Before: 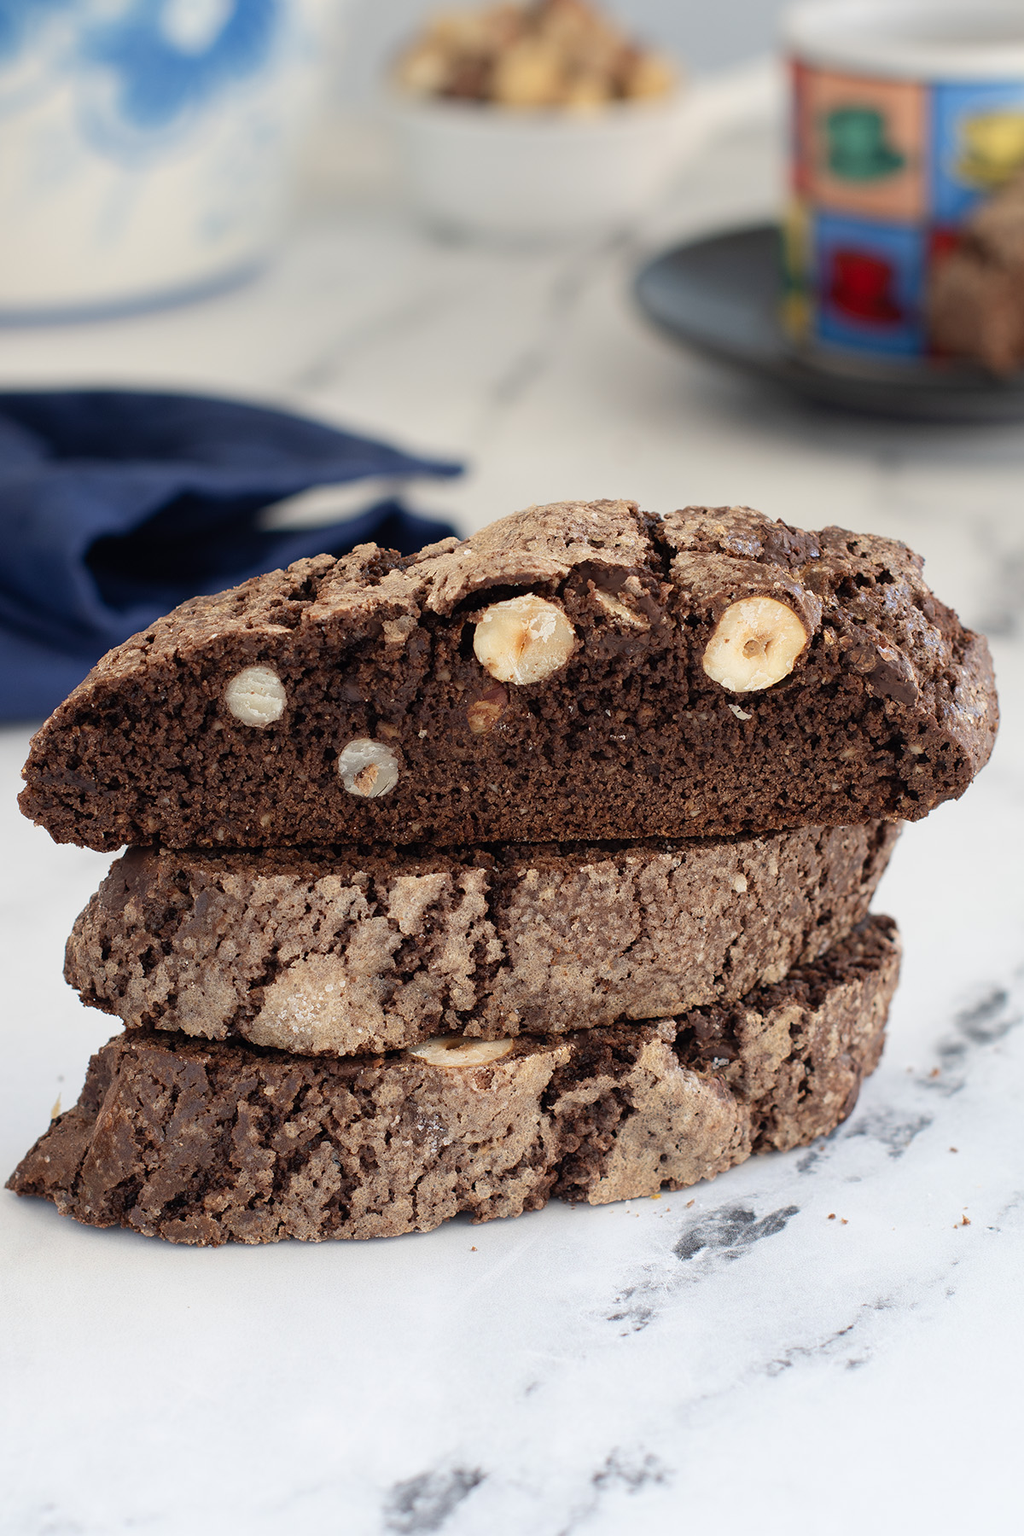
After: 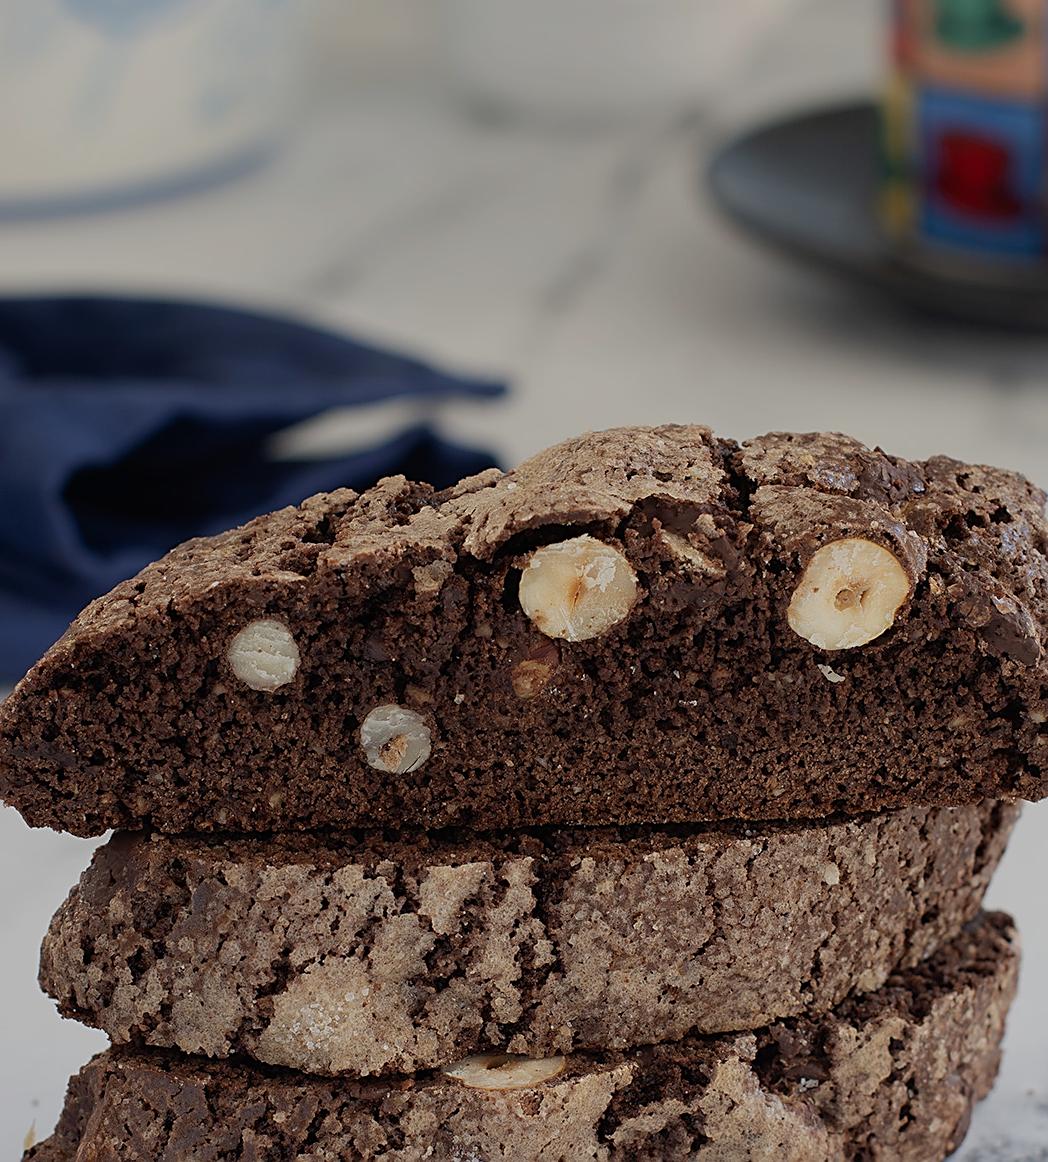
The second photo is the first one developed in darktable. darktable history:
sharpen: on, module defaults
exposure: black level correction 0, exposure -0.721 EV, compensate highlight preservation false
crop: left 3.015%, top 8.969%, right 9.647%, bottom 26.457%
